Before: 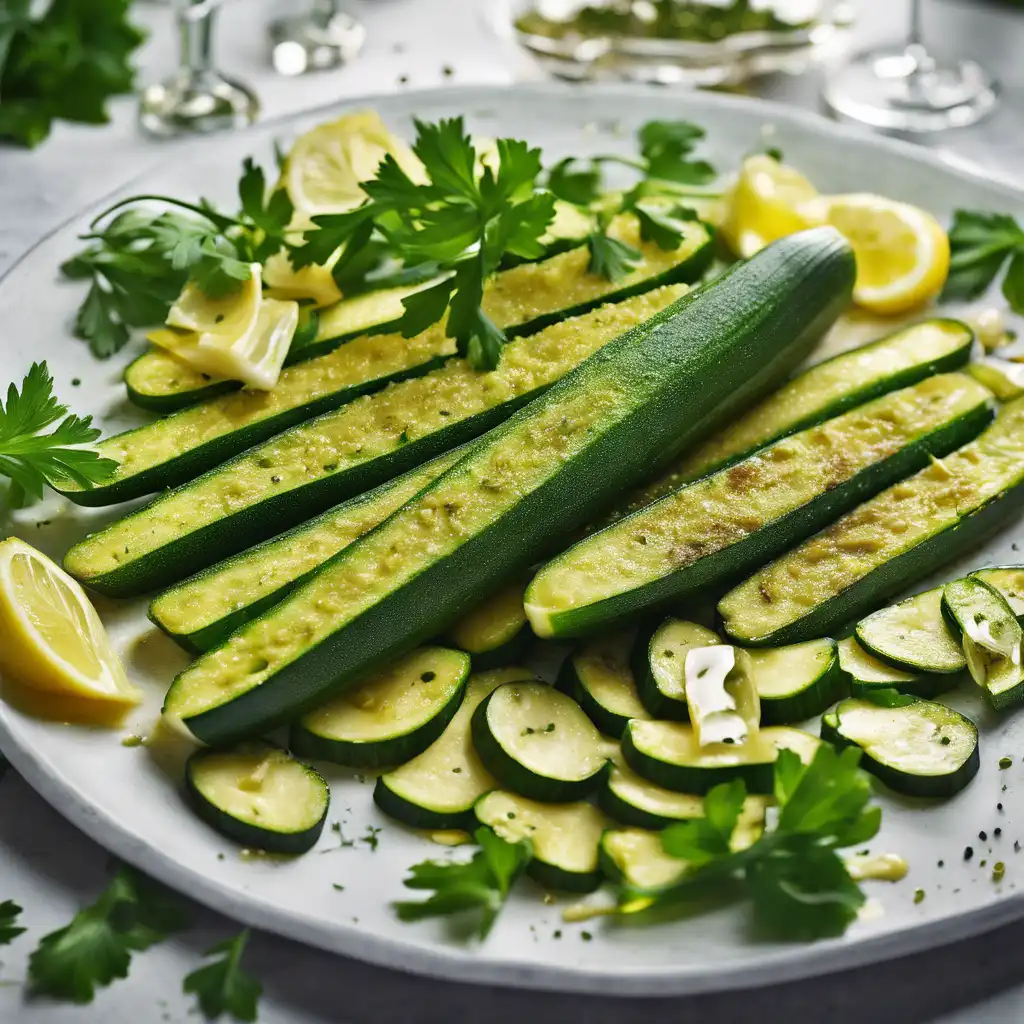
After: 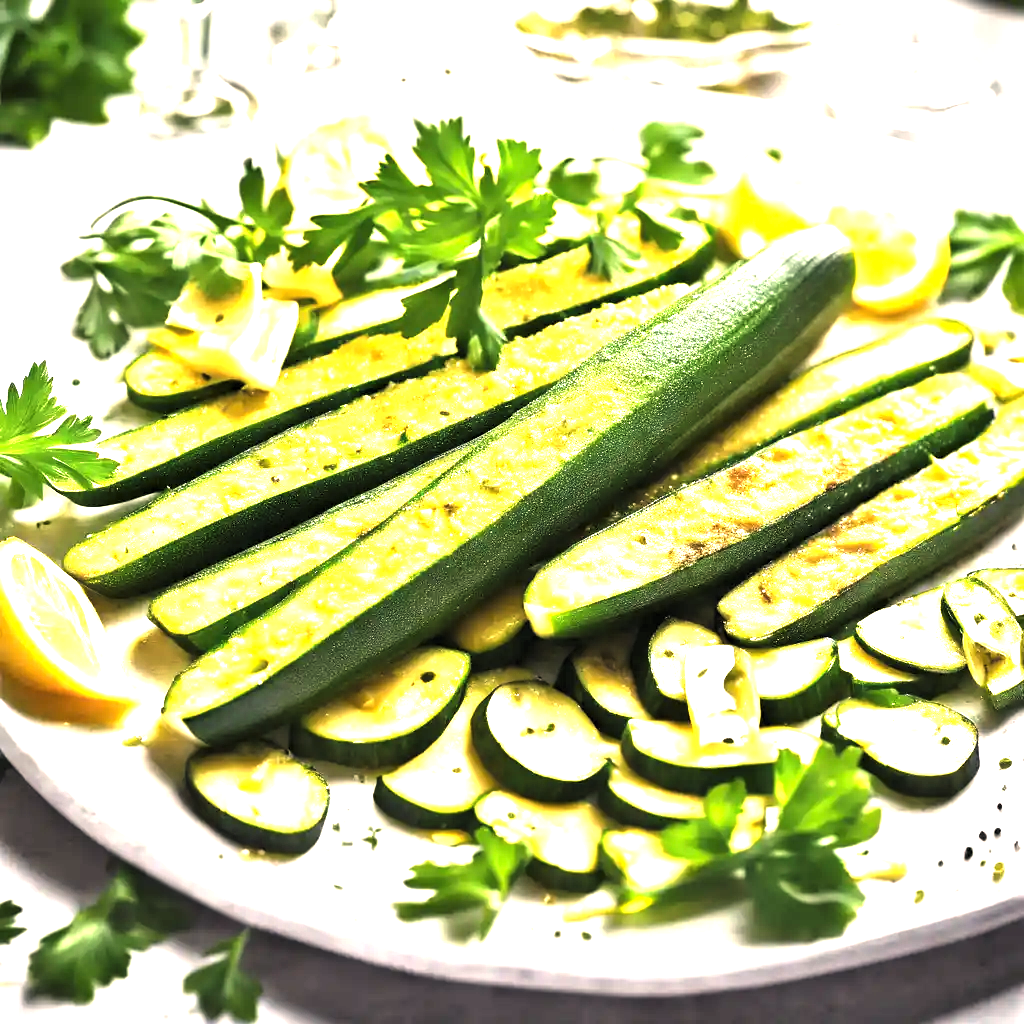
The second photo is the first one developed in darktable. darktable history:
exposure: exposure 2 EV, compensate exposure bias true, compensate highlight preservation false
white balance: red 1.127, blue 0.943
levels: levels [0.116, 0.574, 1]
